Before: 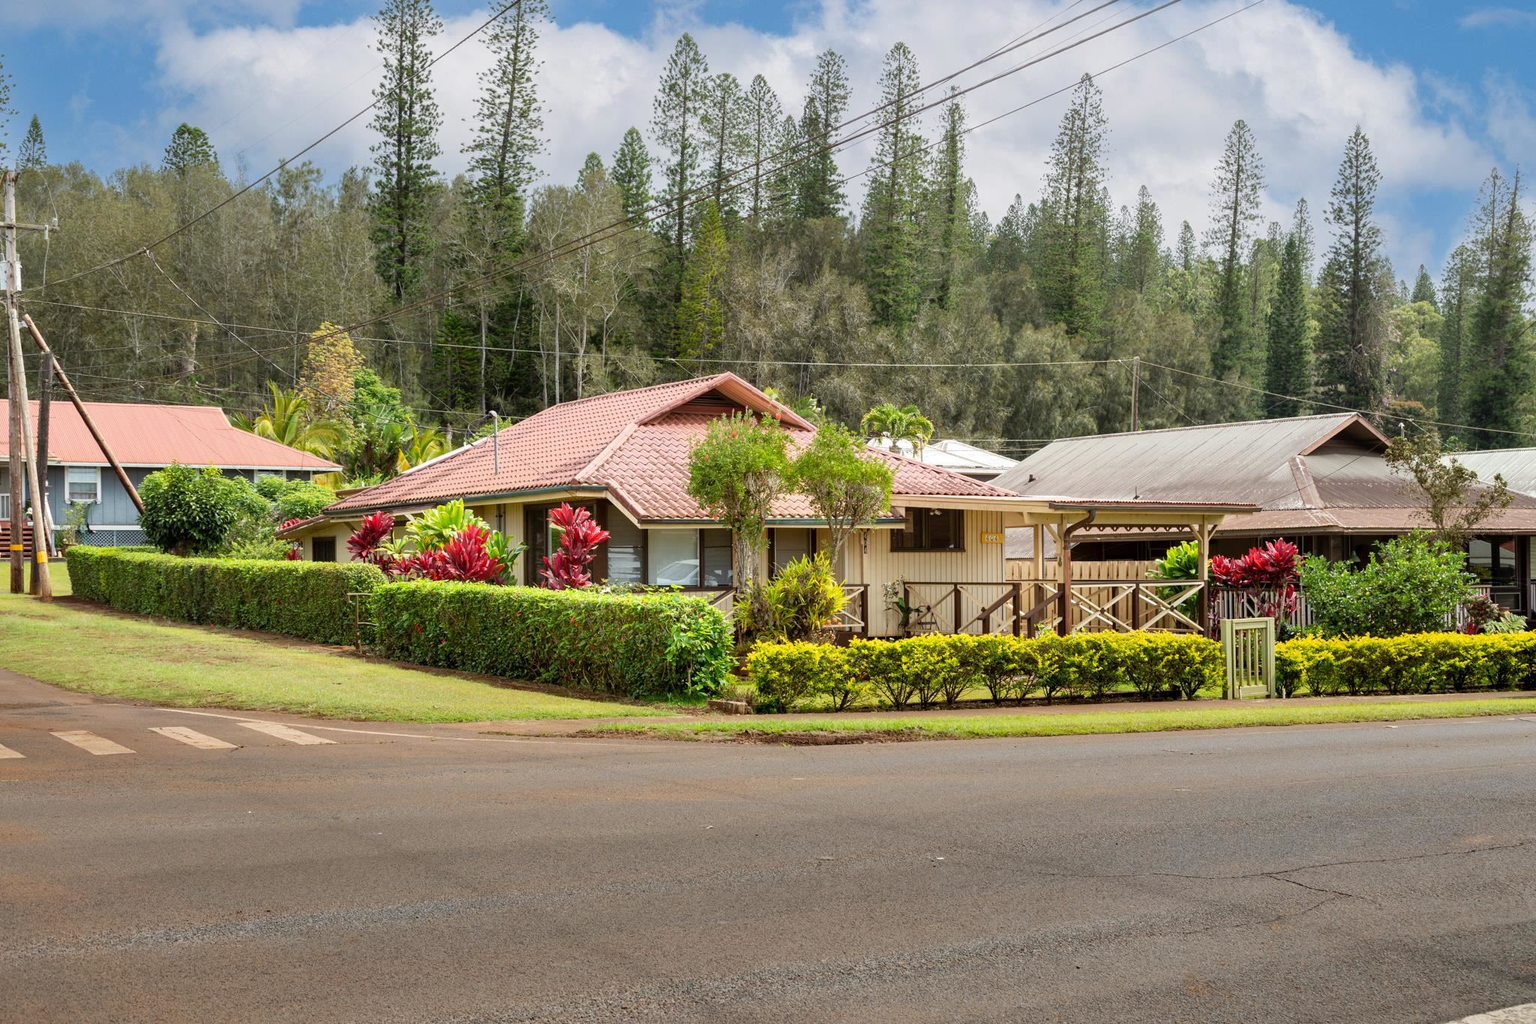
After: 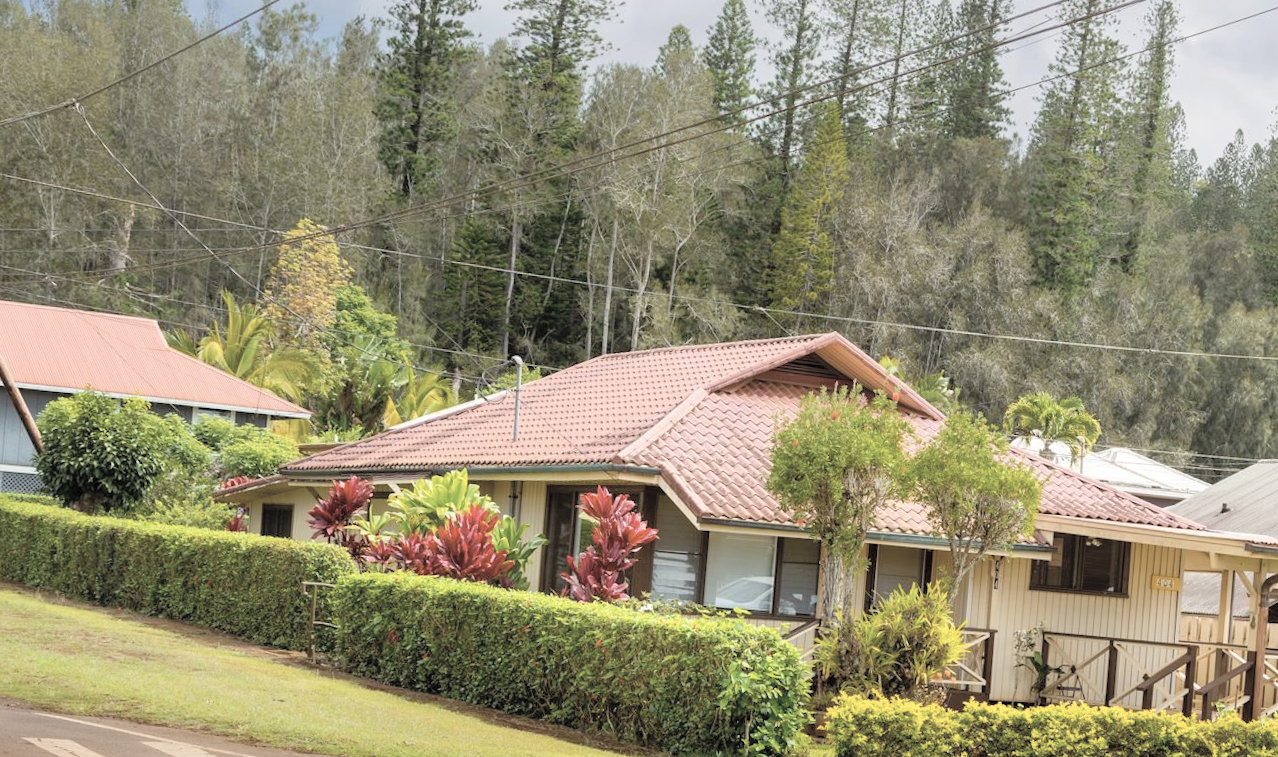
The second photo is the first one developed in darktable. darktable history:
color balance rgb: linear chroma grading › global chroma 15%, perceptual saturation grading › global saturation 30%
crop and rotate: angle -4.99°, left 2.122%, top 6.945%, right 27.566%, bottom 30.519%
contrast brightness saturation: brightness 0.18, saturation -0.5
